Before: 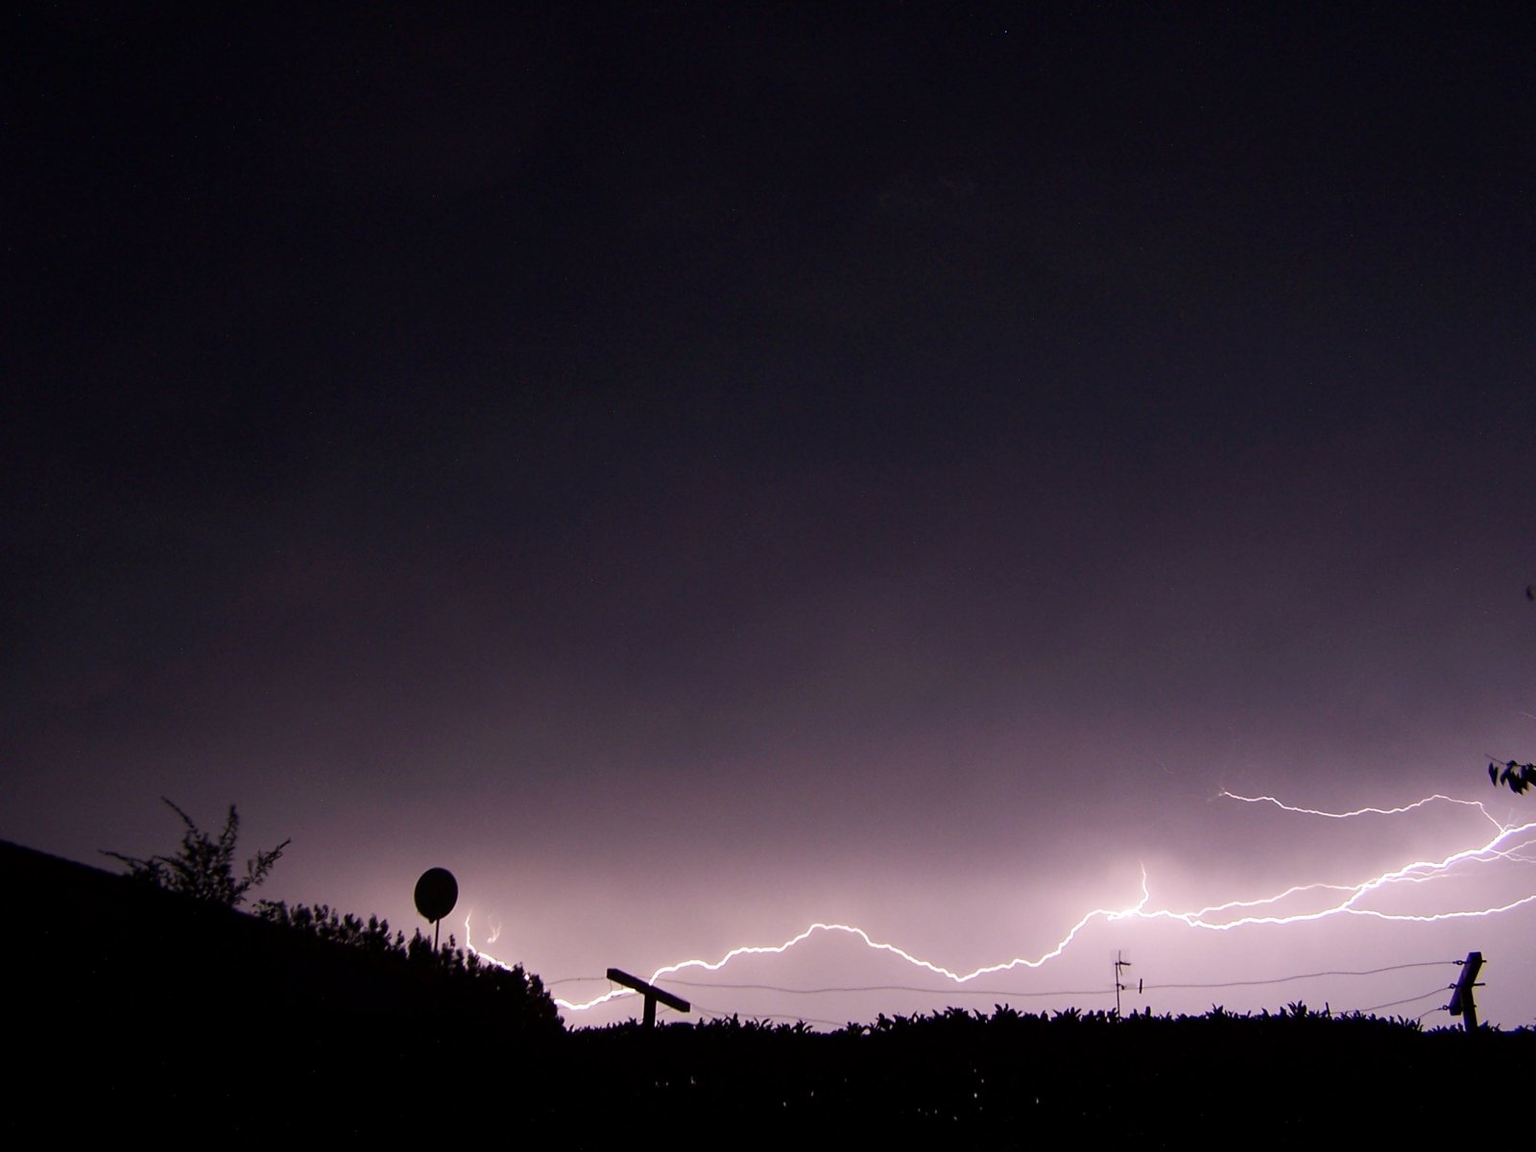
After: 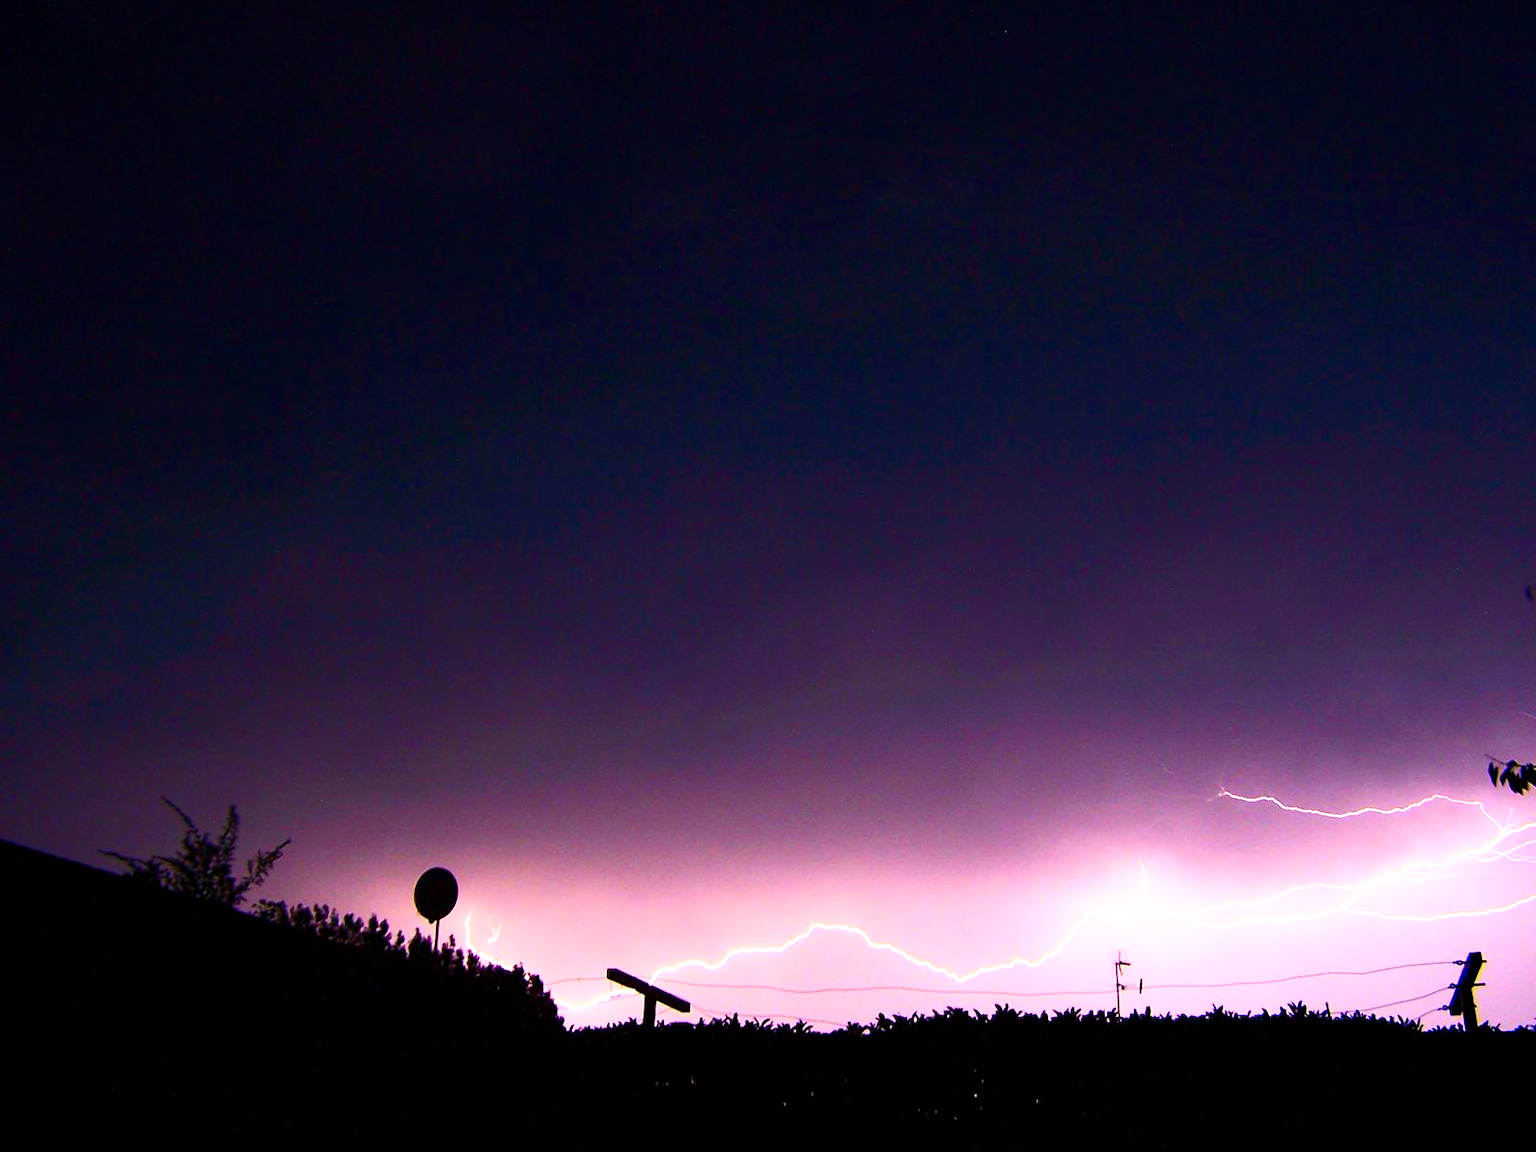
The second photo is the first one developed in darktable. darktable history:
color correction: highlights b* 0.05, saturation 1.85
color balance rgb: shadows lift › luminance -7.646%, shadows lift › chroma 2.447%, shadows lift › hue 166.72°, linear chroma grading › global chroma 14.962%, perceptual saturation grading › global saturation 20%, perceptual saturation grading › highlights -50.441%, perceptual saturation grading › shadows 31.178%, perceptual brilliance grading › highlights 13.96%, perceptual brilliance grading › shadows -18.704%, global vibrance 20%
contrast brightness saturation: contrast 0.242, brightness 0.09
base curve: curves: ch0 [(0, 0) (0.688, 0.865) (1, 1)], preserve colors none
